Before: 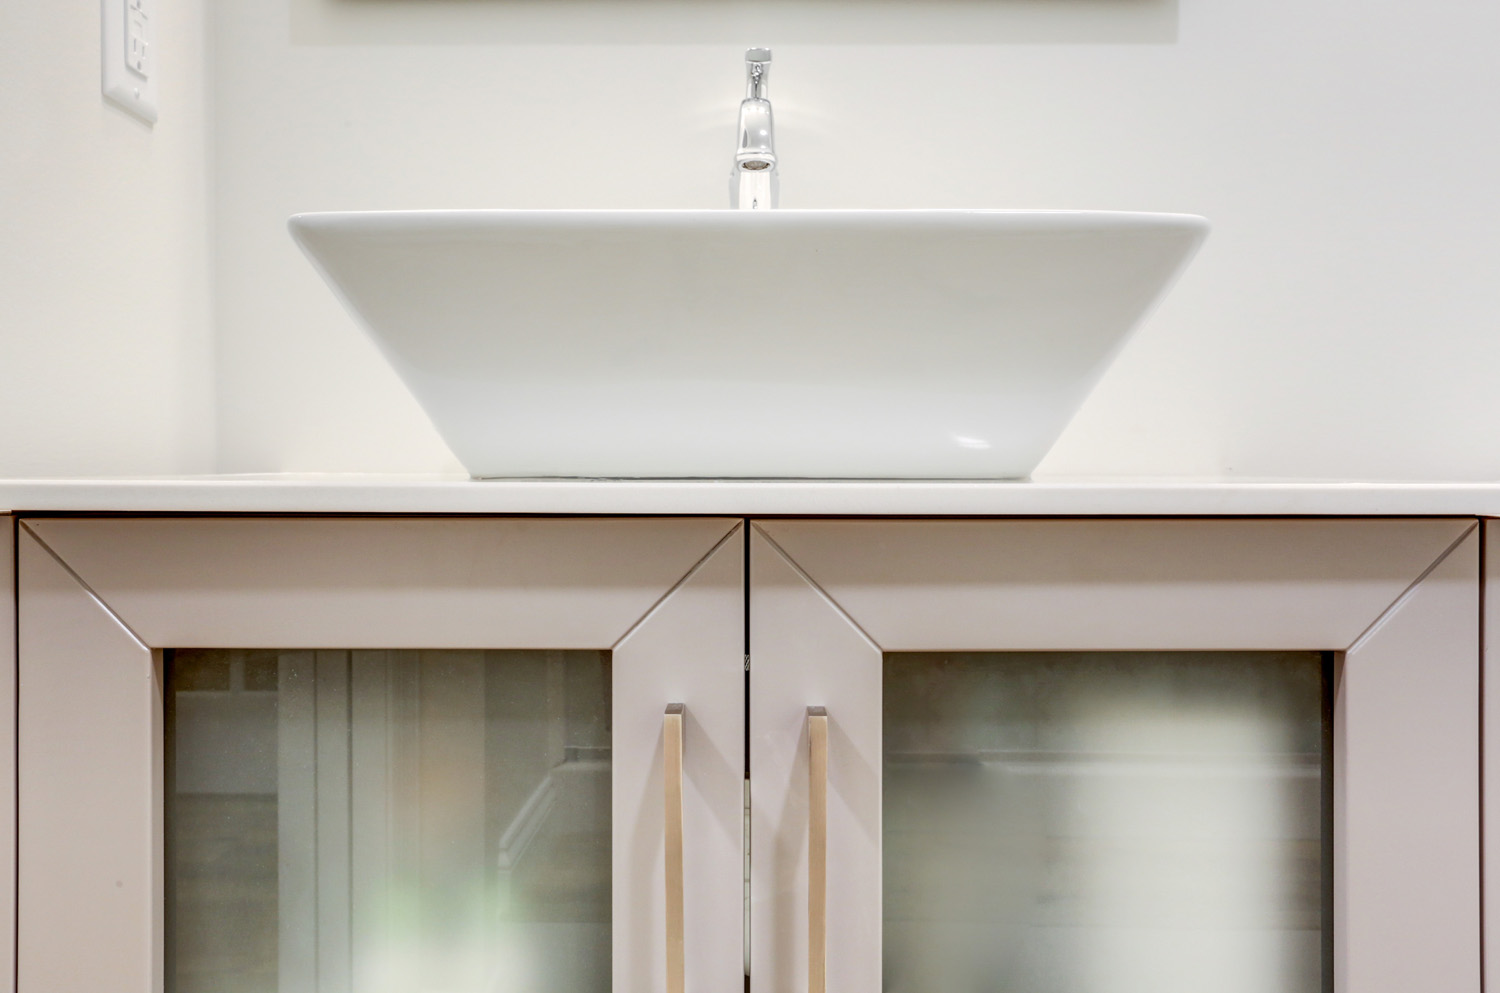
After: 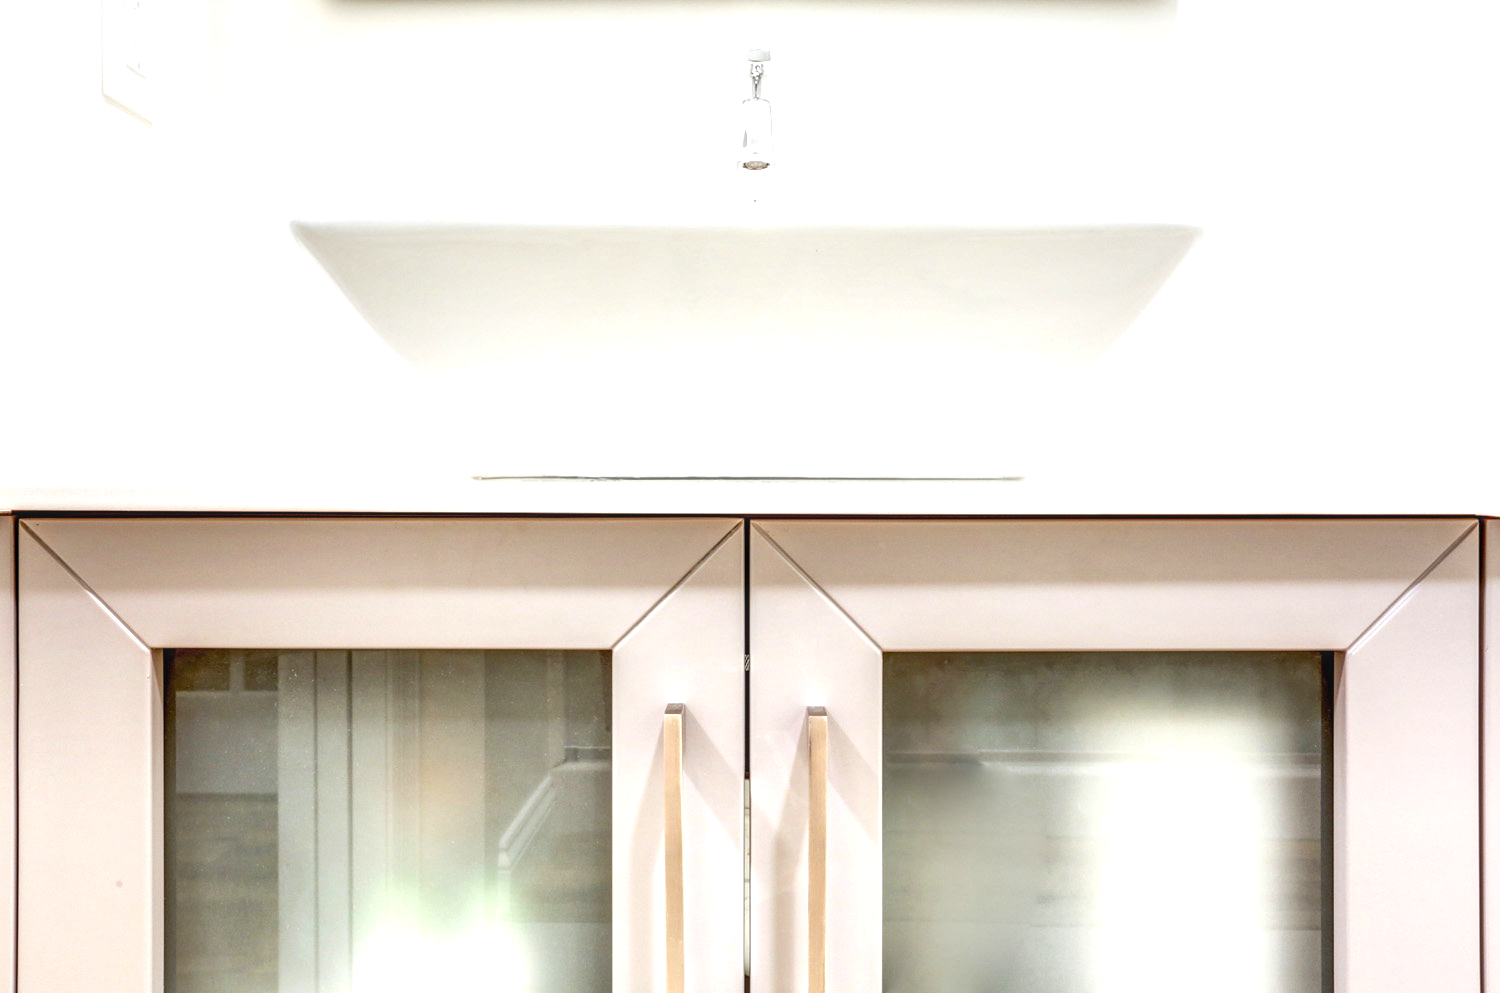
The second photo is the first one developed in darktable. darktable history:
local contrast: on, module defaults
exposure: black level correction 0, exposure 0.9 EV, compensate exposure bias true, compensate highlight preservation false
